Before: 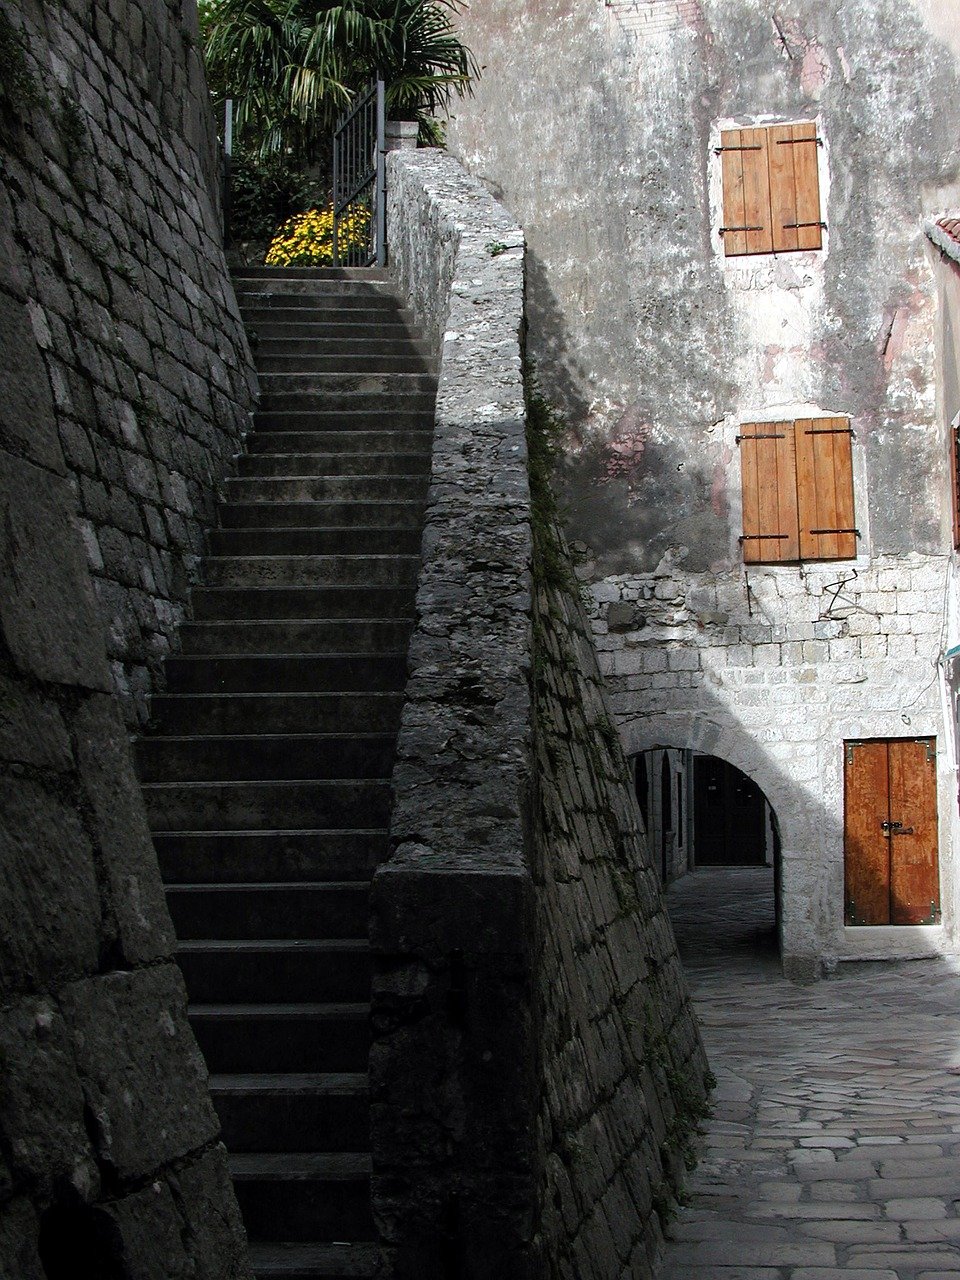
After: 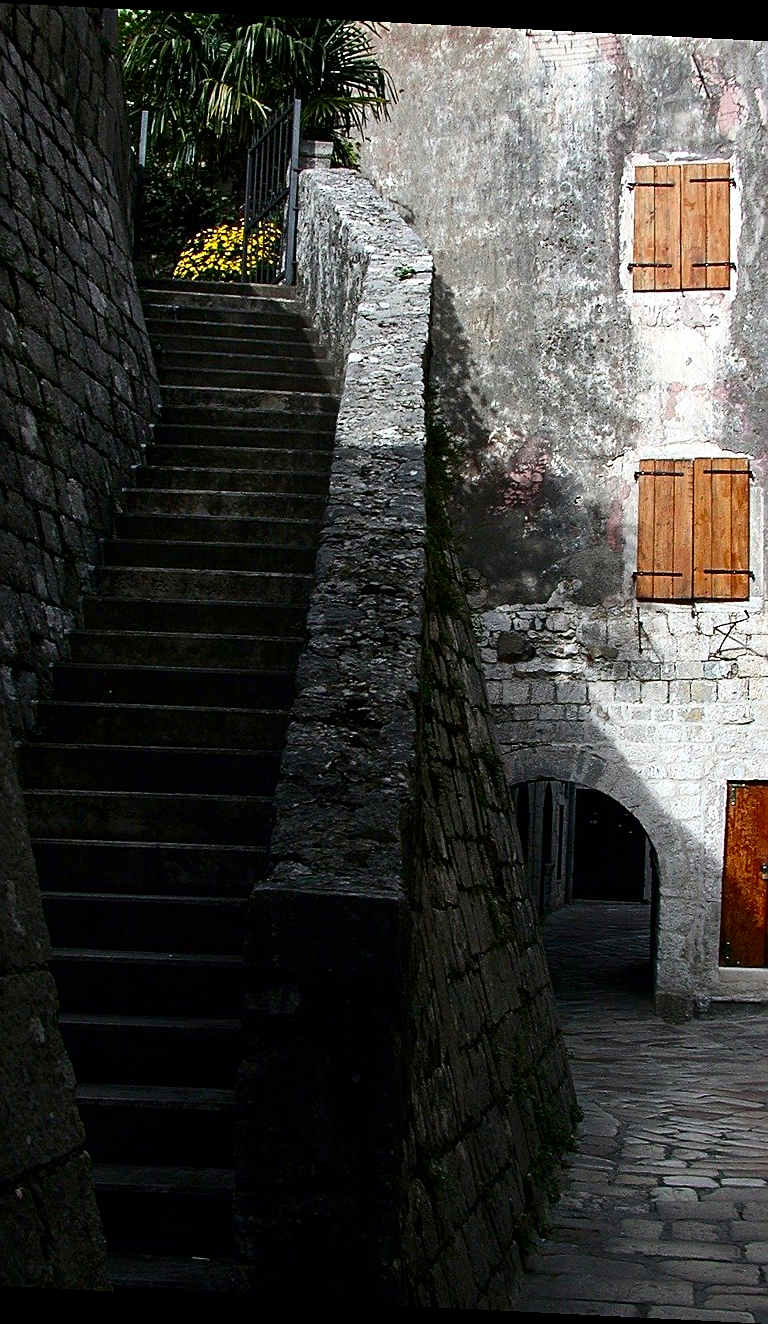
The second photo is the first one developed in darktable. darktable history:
contrast brightness saturation: contrast 0.207, brightness -0.112, saturation 0.205
crop and rotate: angle -2.85°, left 13.936%, top 0.027%, right 10.892%, bottom 0.073%
sharpen: amount 0.5
